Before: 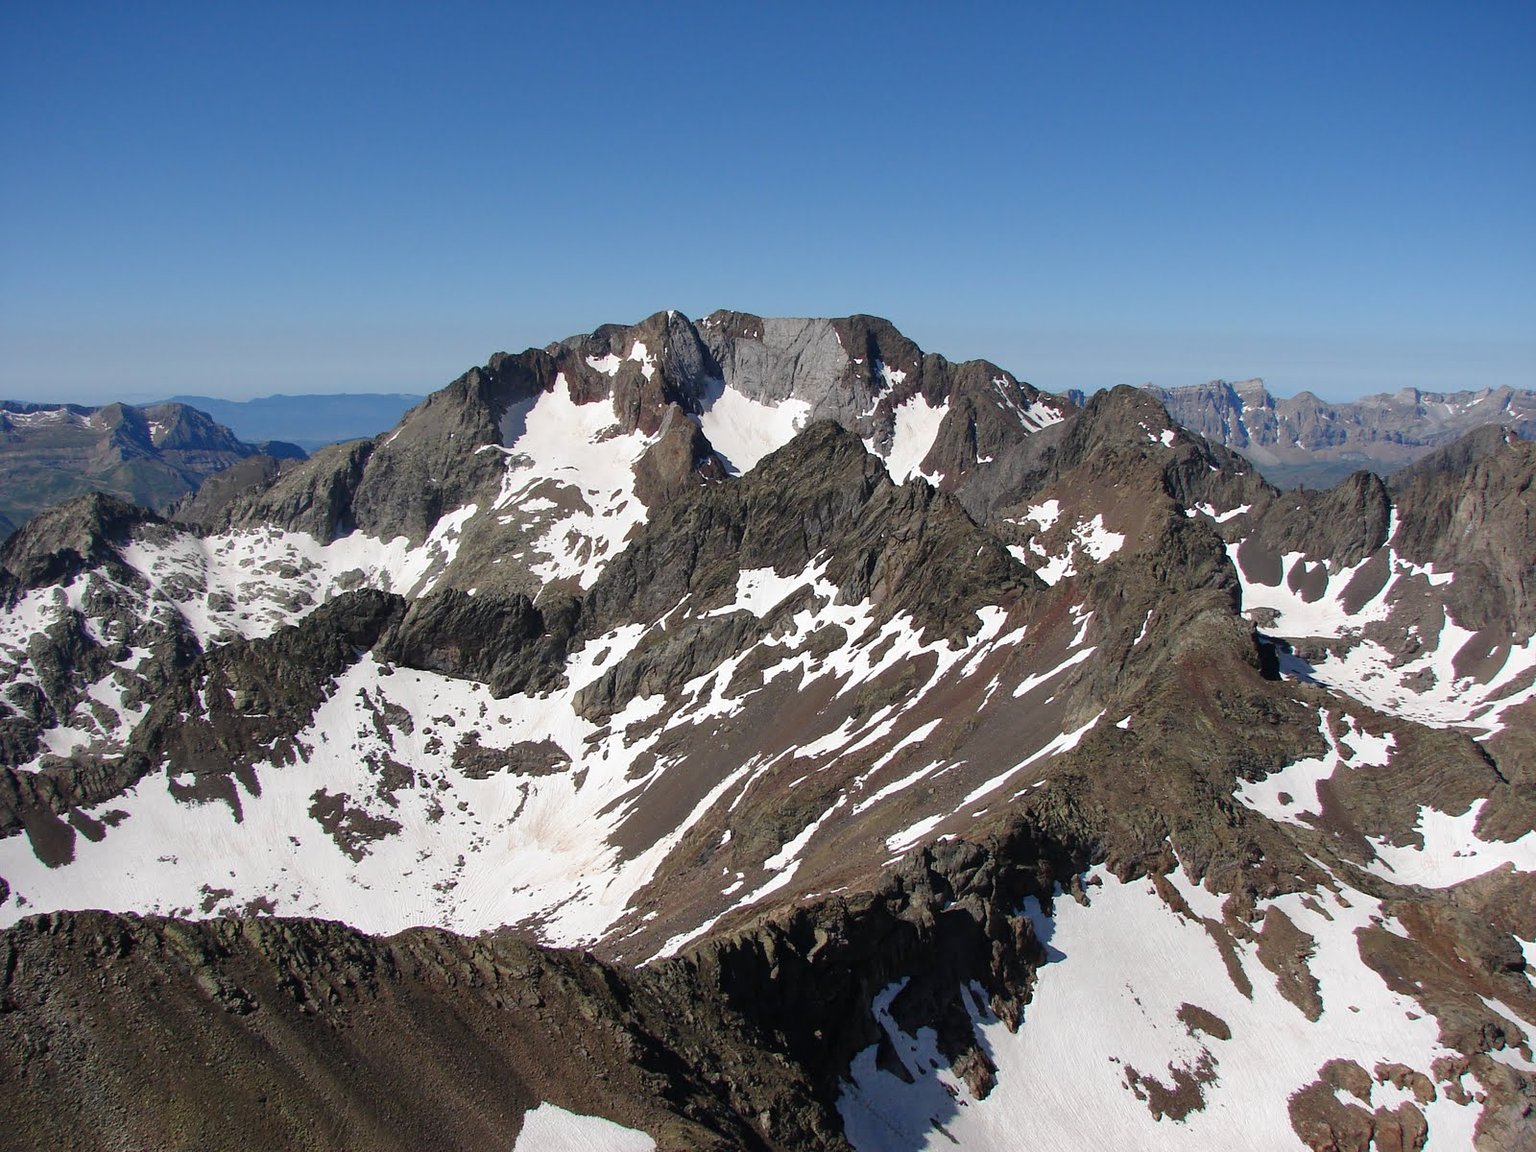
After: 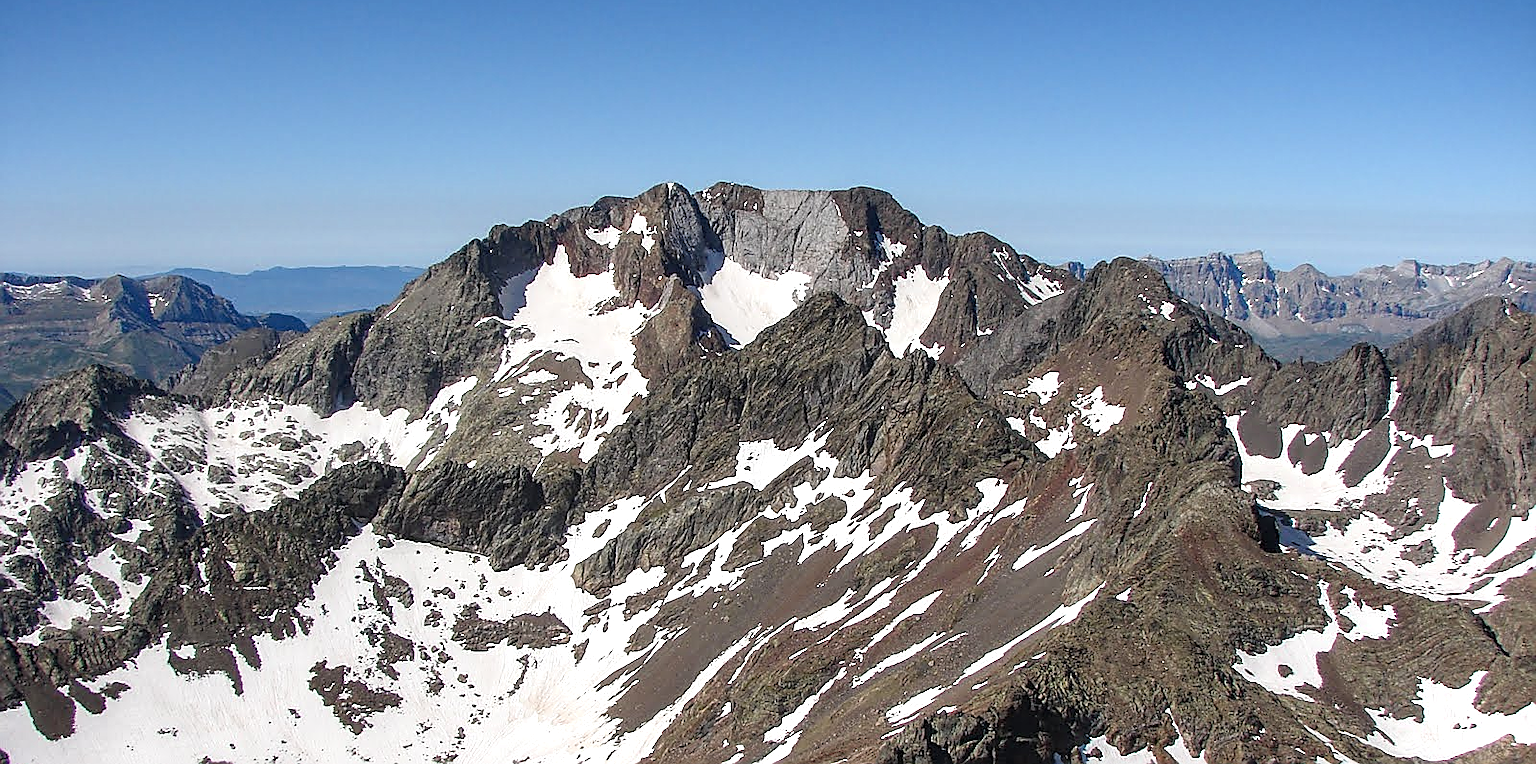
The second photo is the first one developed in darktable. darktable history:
exposure: exposure 0.299 EV, compensate highlight preservation false
local contrast: on, module defaults
sharpen: radius 1.423, amount 1.255, threshold 0.605
crop: top 11.15%, bottom 22.499%
shadows and highlights: shadows -1.81, highlights 41.88
